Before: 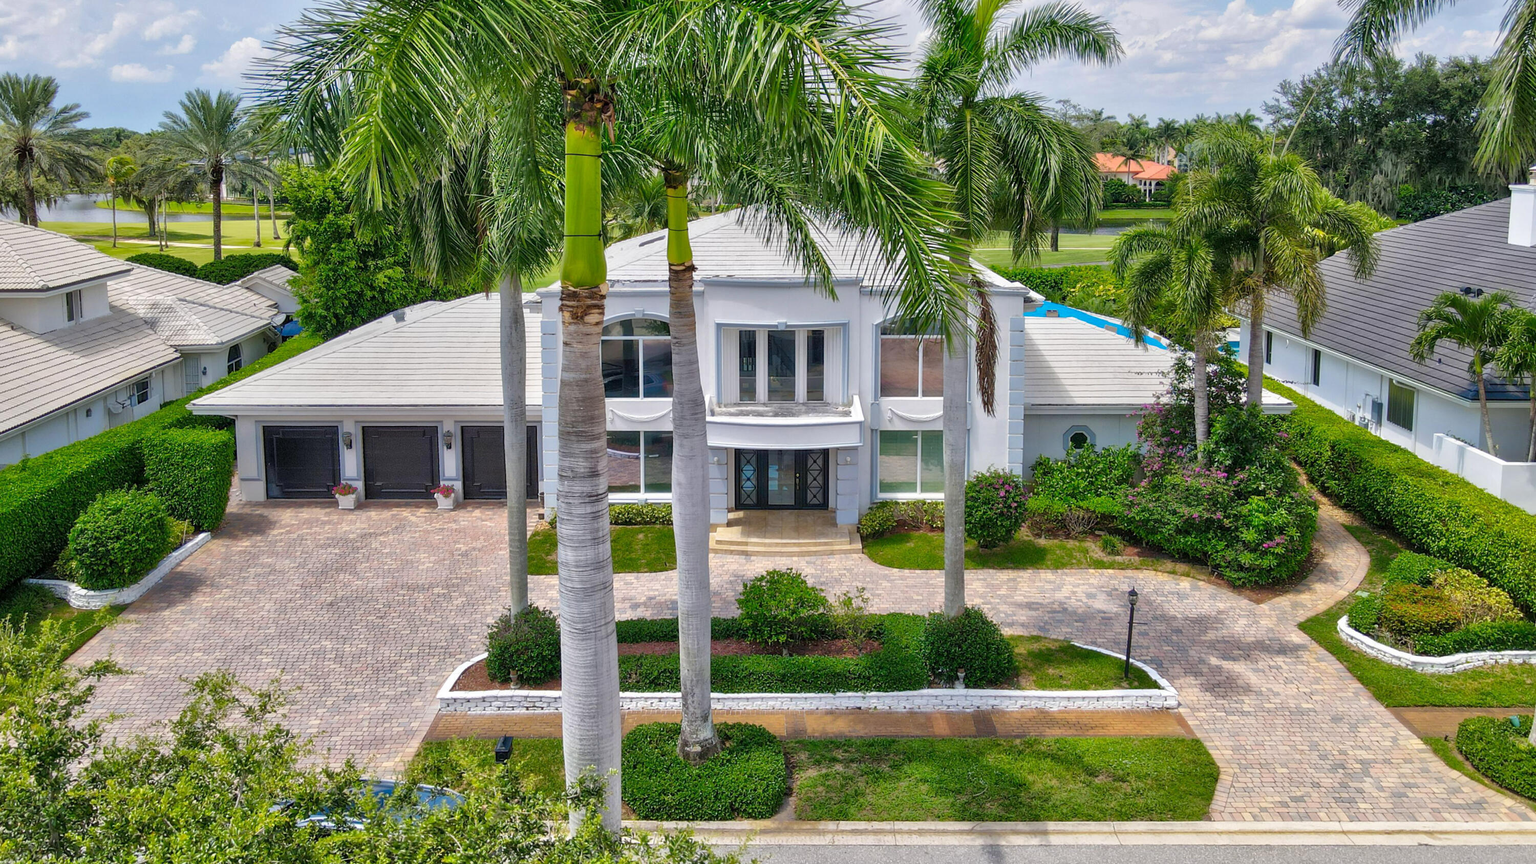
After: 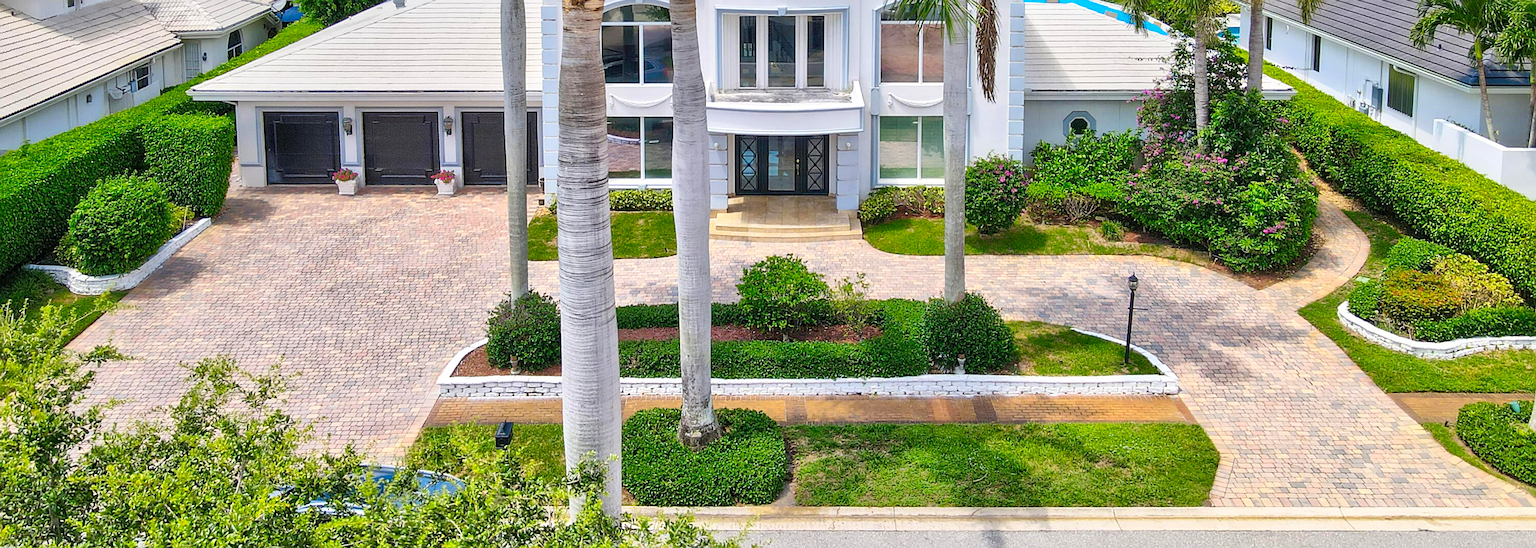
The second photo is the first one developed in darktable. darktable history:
crop and rotate: top 36.435%
sharpen: on, module defaults
contrast brightness saturation: contrast 0.2, brightness 0.16, saturation 0.22
